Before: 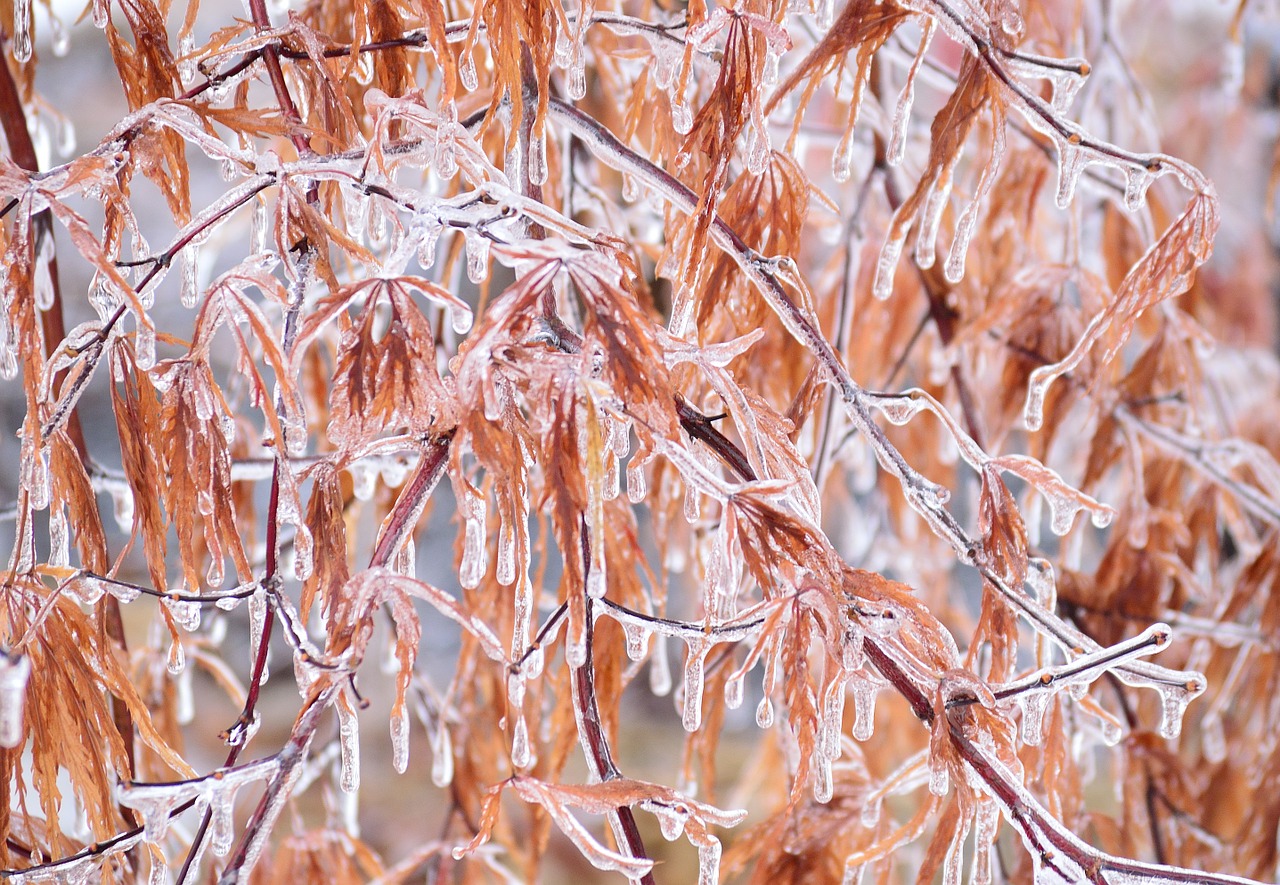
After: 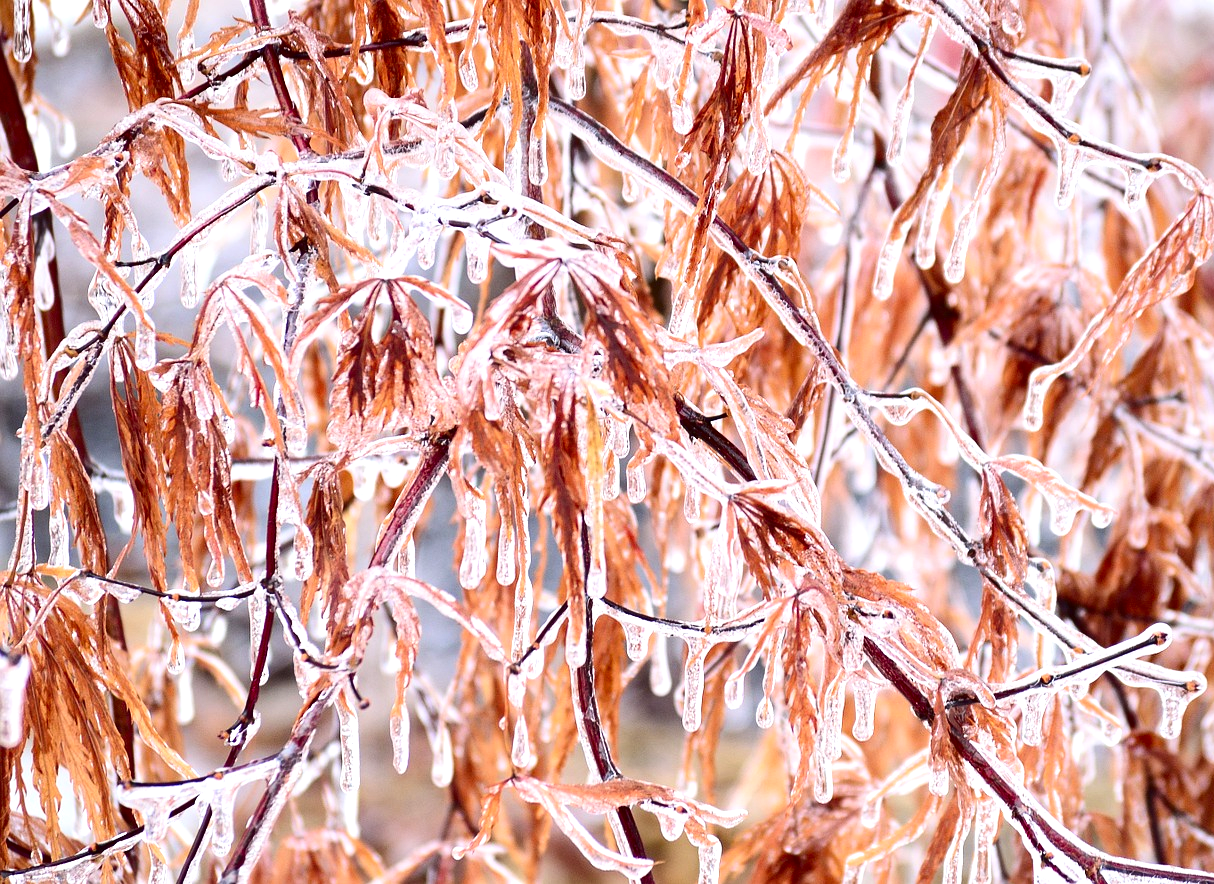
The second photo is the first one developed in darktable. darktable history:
crop and rotate: left 0%, right 5.131%
tone equalizer: -8 EV -0.45 EV, -7 EV -0.368 EV, -6 EV -0.354 EV, -5 EV -0.193 EV, -3 EV 0.188 EV, -2 EV 0.317 EV, -1 EV 0.385 EV, +0 EV 0.445 EV
contrast brightness saturation: contrast 0.19, brightness -0.221, saturation 0.111
